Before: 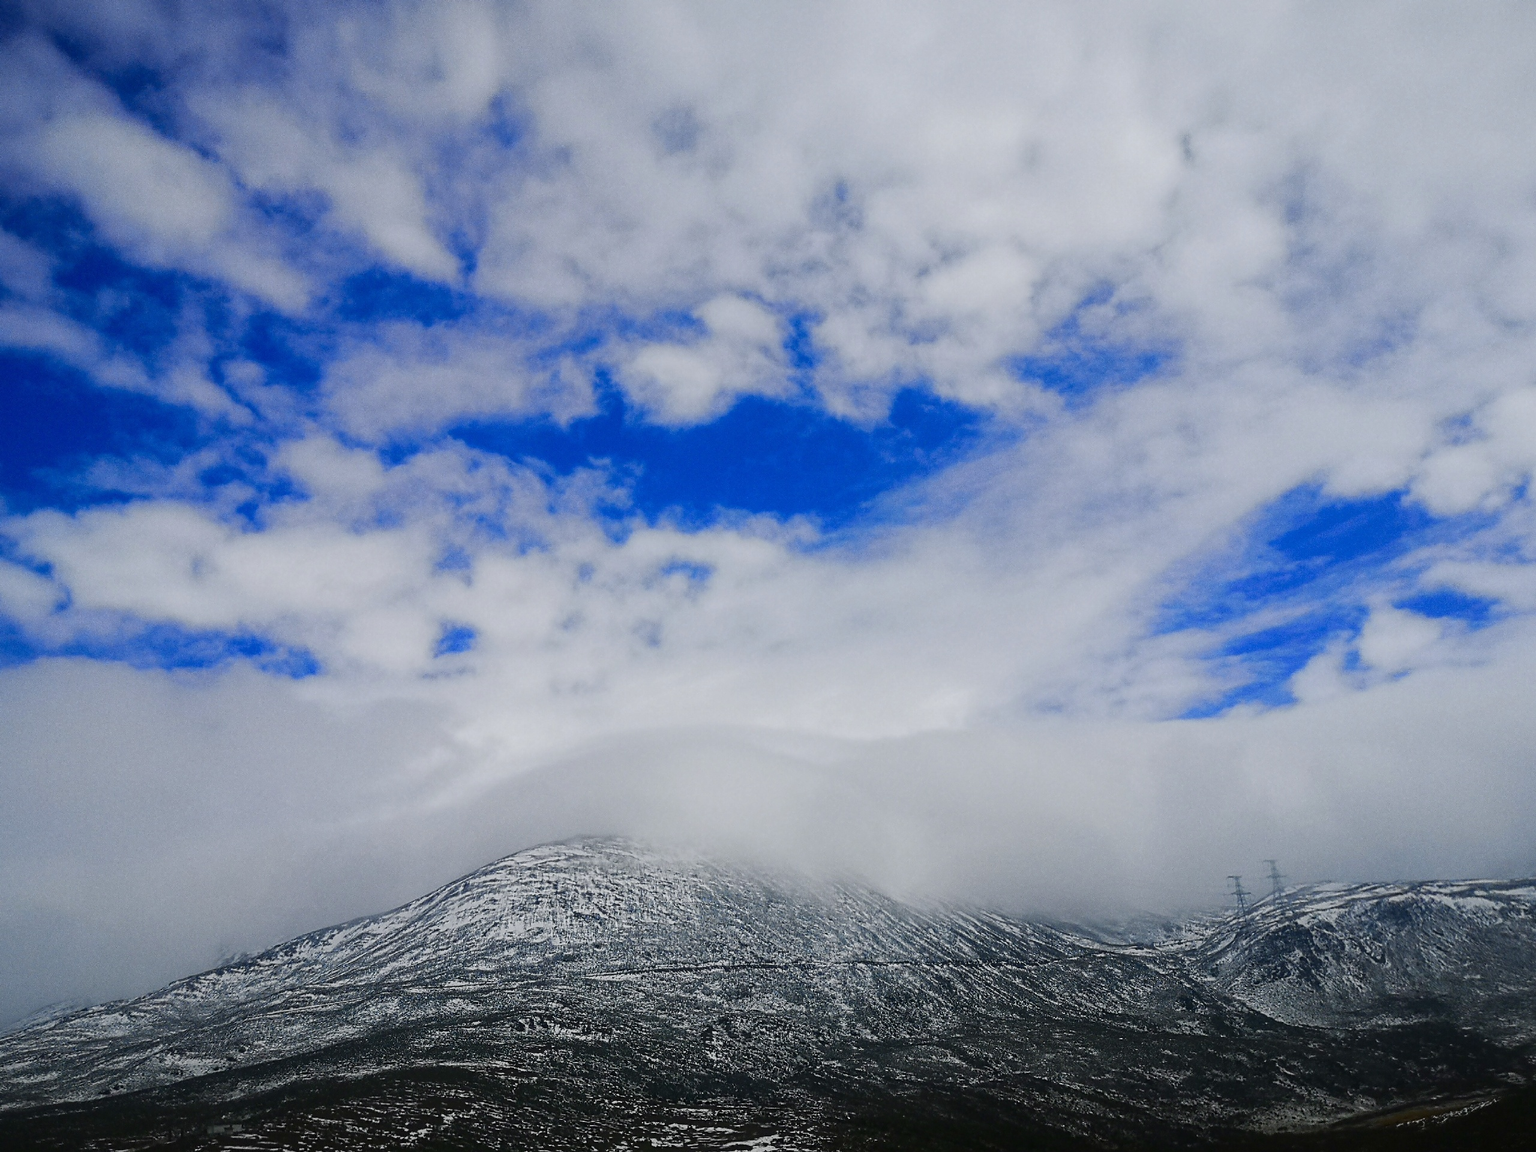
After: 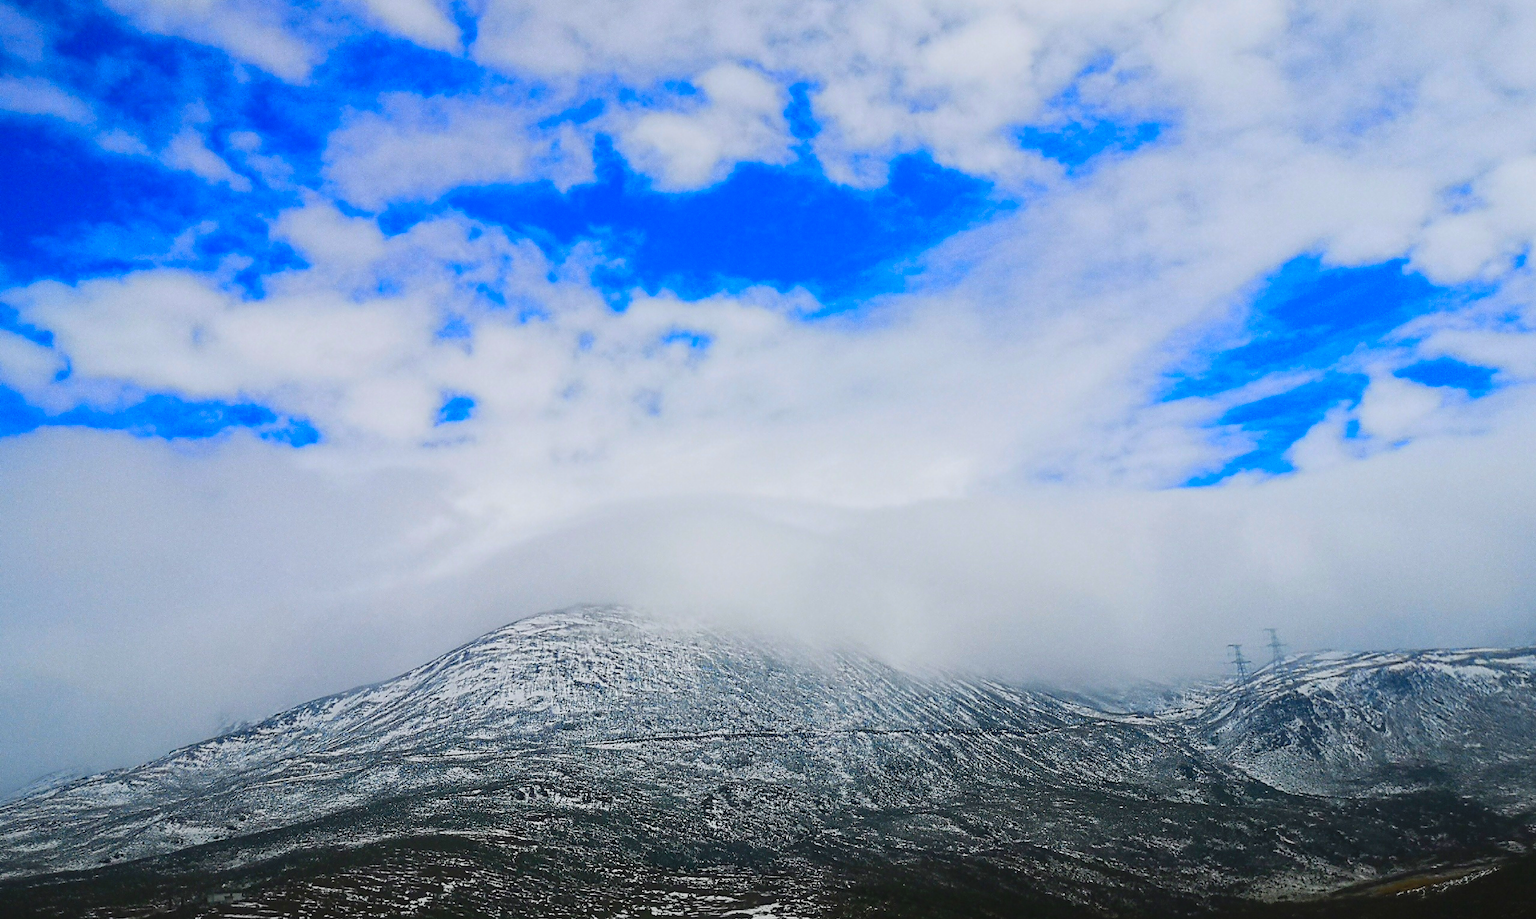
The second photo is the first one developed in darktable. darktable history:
crop and rotate: top 20.148%
contrast brightness saturation: contrast 0.068, brightness 0.177, saturation 0.409
